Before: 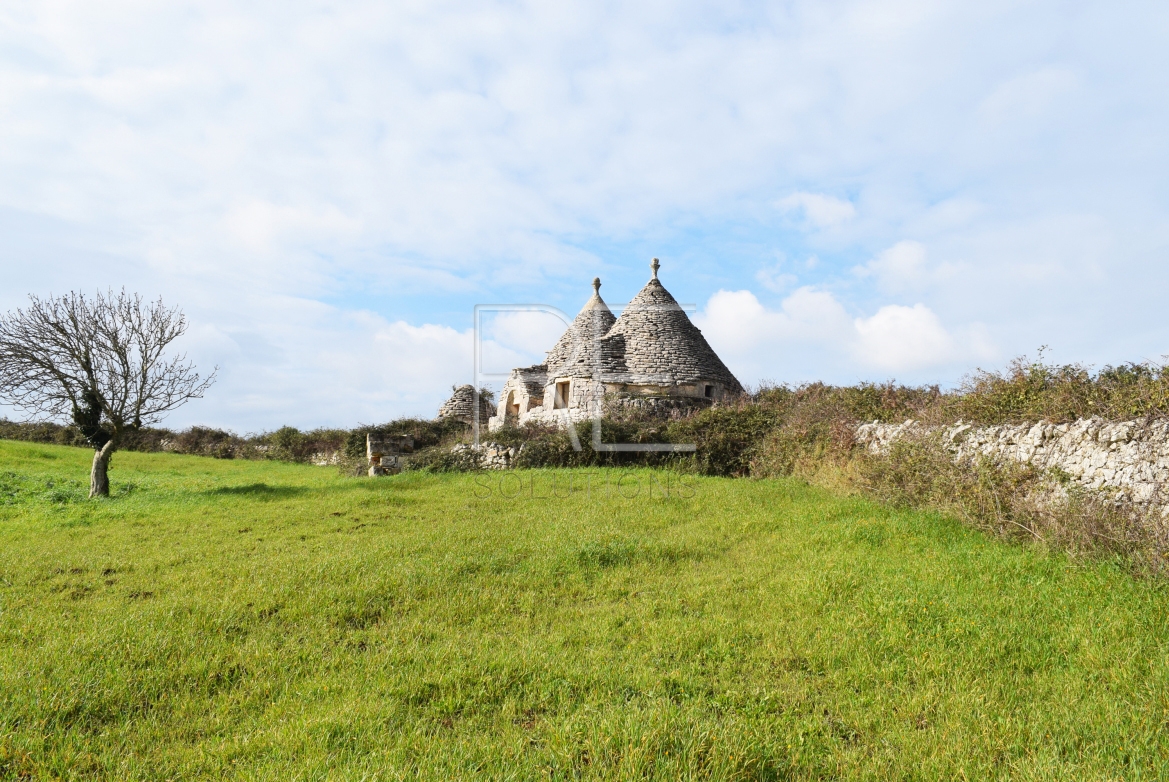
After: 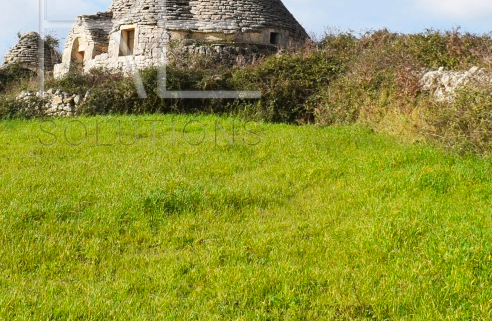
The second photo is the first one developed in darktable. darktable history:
crop: left 37.221%, top 45.169%, right 20.63%, bottom 13.777%
color zones: curves: ch0 [(0, 0.613) (0.01, 0.613) (0.245, 0.448) (0.498, 0.529) (0.642, 0.665) (0.879, 0.777) (0.99, 0.613)]; ch1 [(0, 0) (0.143, 0) (0.286, 0) (0.429, 0) (0.571, 0) (0.714, 0) (0.857, 0)], mix -121.96%
